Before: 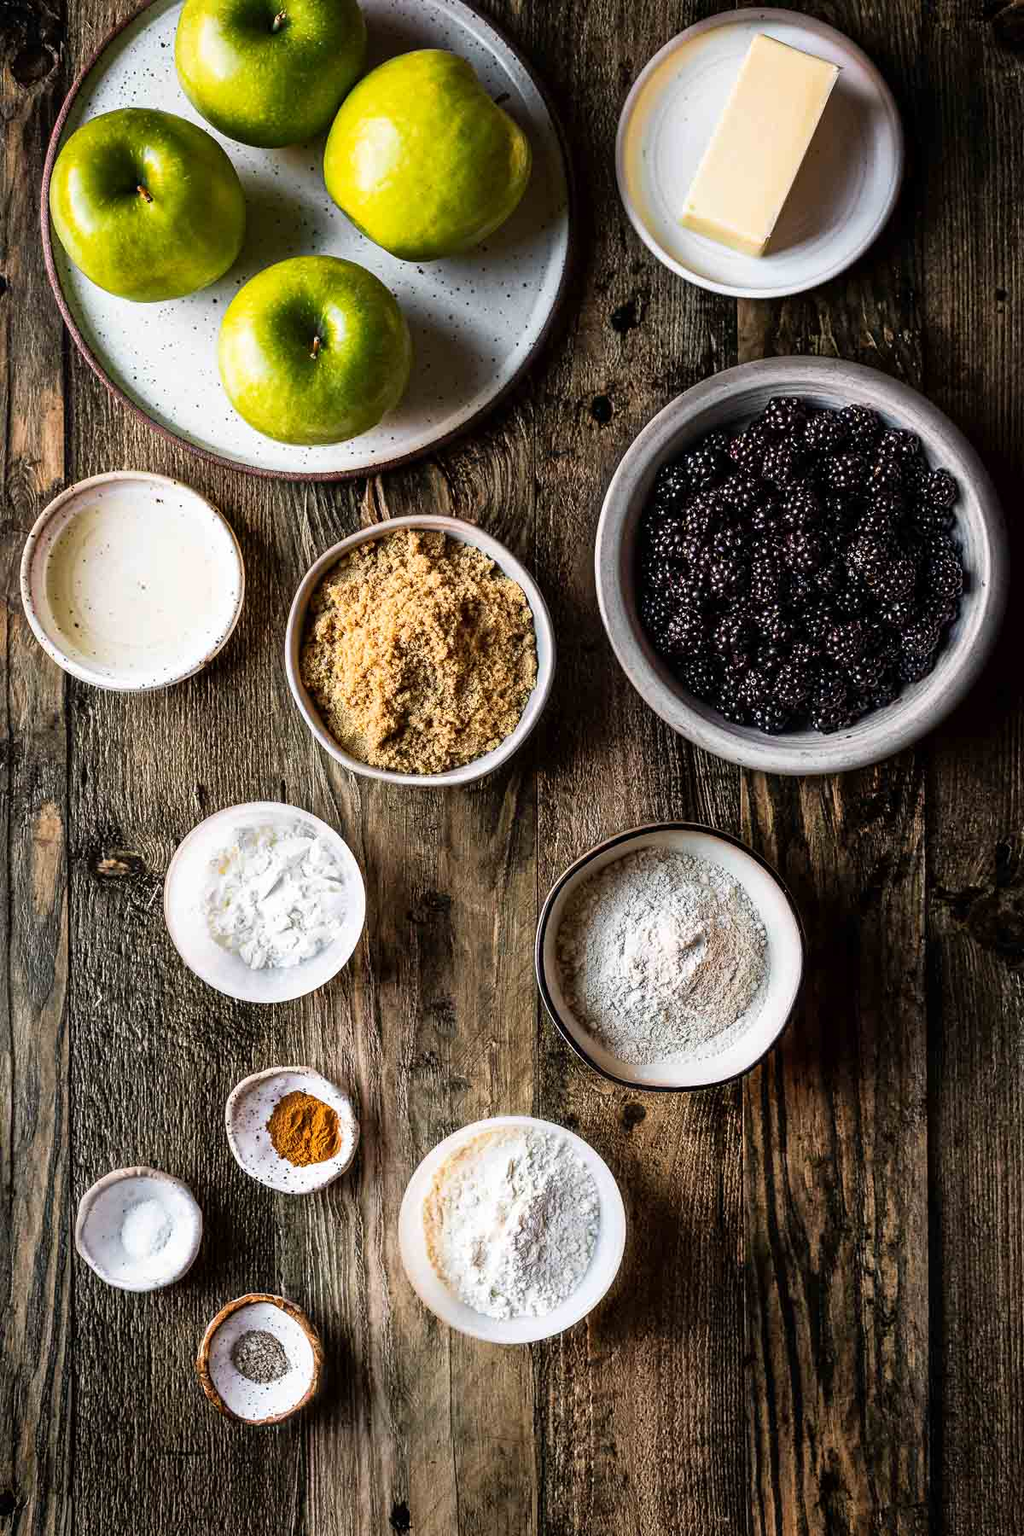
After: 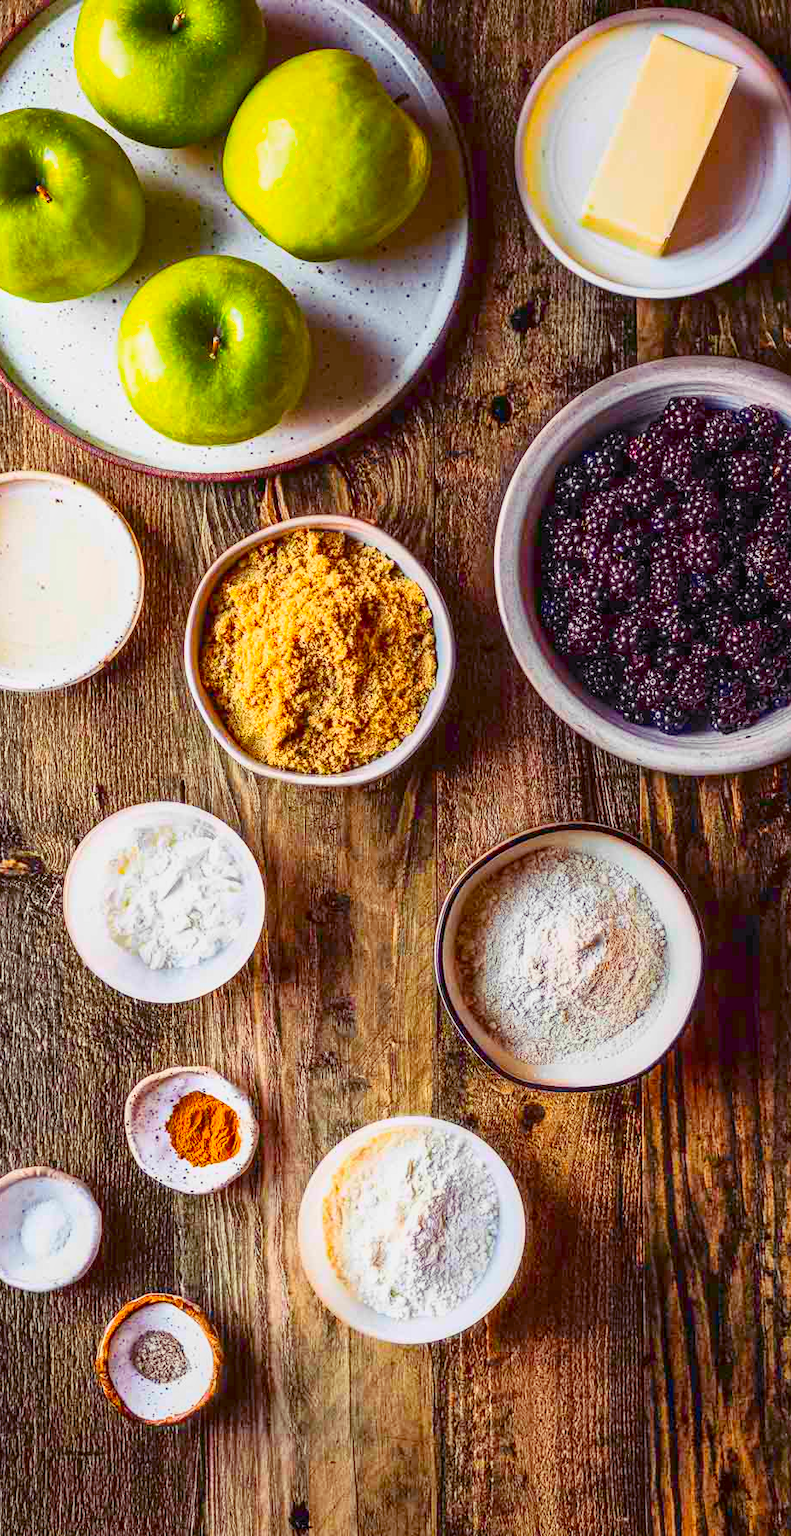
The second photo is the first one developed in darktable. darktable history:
crop: left 9.849%, right 12.834%
color balance rgb: shadows lift › luminance 0.736%, shadows lift › chroma 6.977%, shadows lift › hue 298.28°, linear chroma grading › global chroma 14.961%, perceptual saturation grading › global saturation 9.743%, perceptual brilliance grading › global brilliance 17.252%, contrast -29.547%
contrast brightness saturation: contrast 0.166, saturation 0.332
local contrast: detail 110%
